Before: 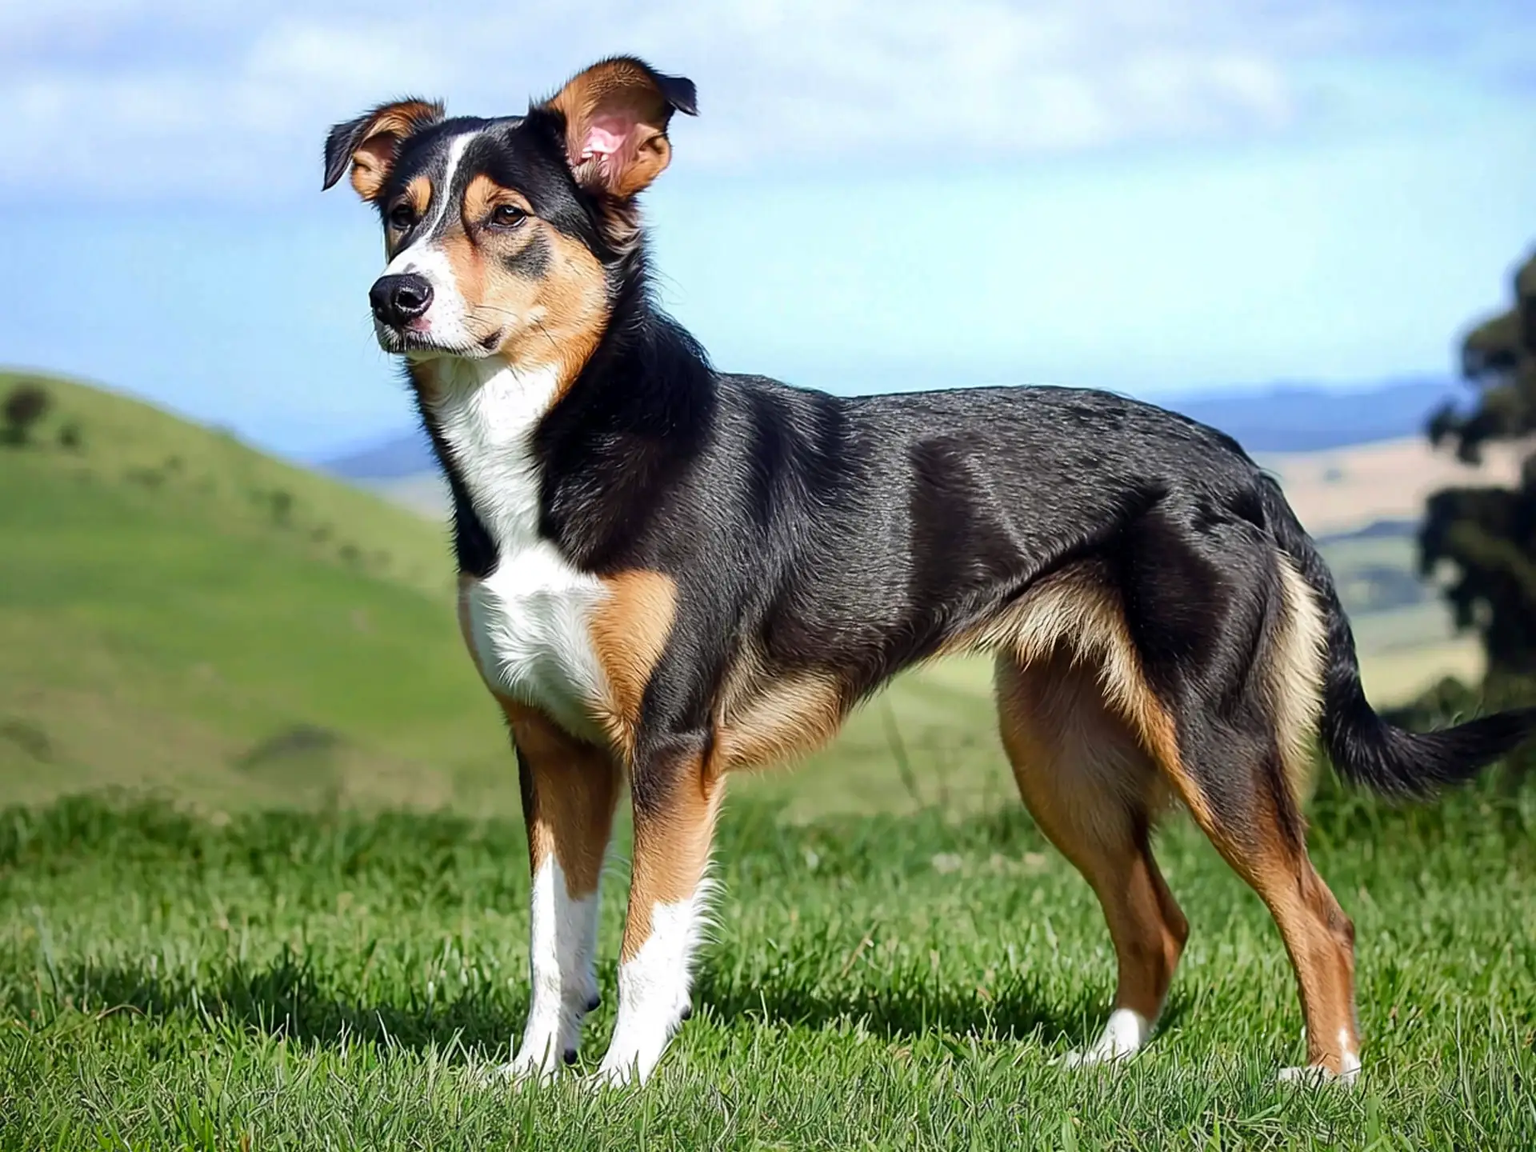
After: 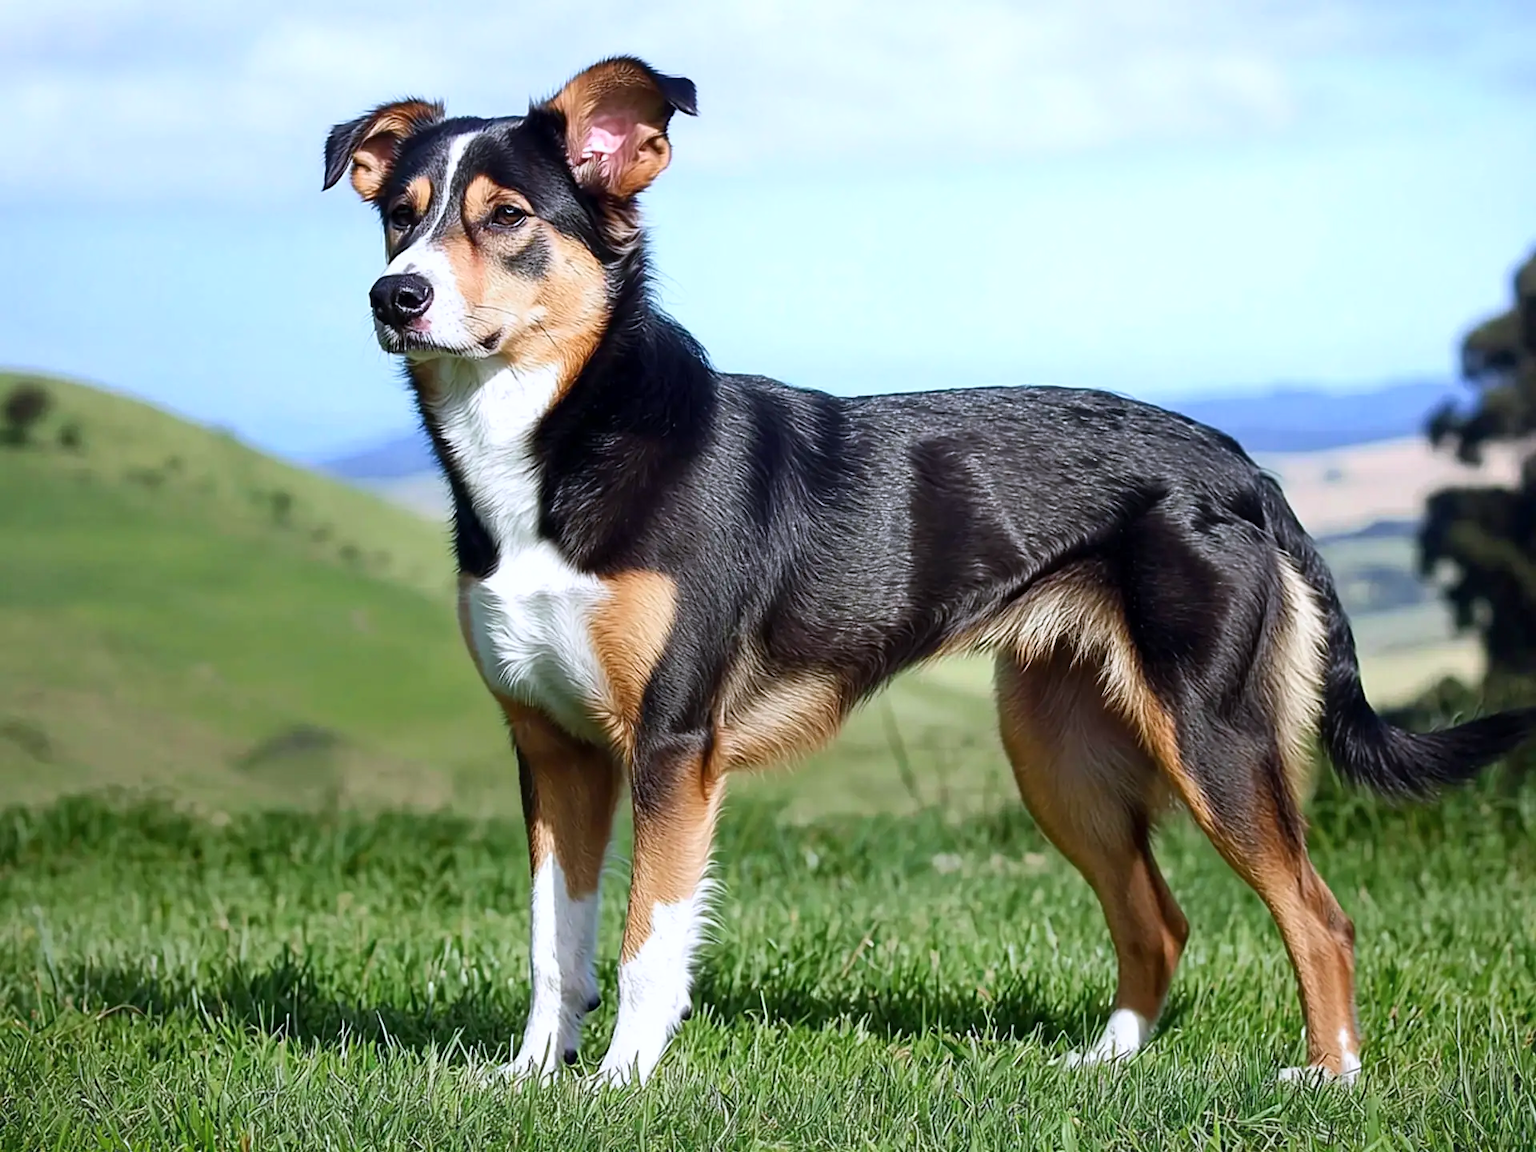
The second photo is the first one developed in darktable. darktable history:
color calibration: illuminant as shot in camera, x 0.358, y 0.373, temperature 4628.91 K
shadows and highlights: shadows 0, highlights 40
